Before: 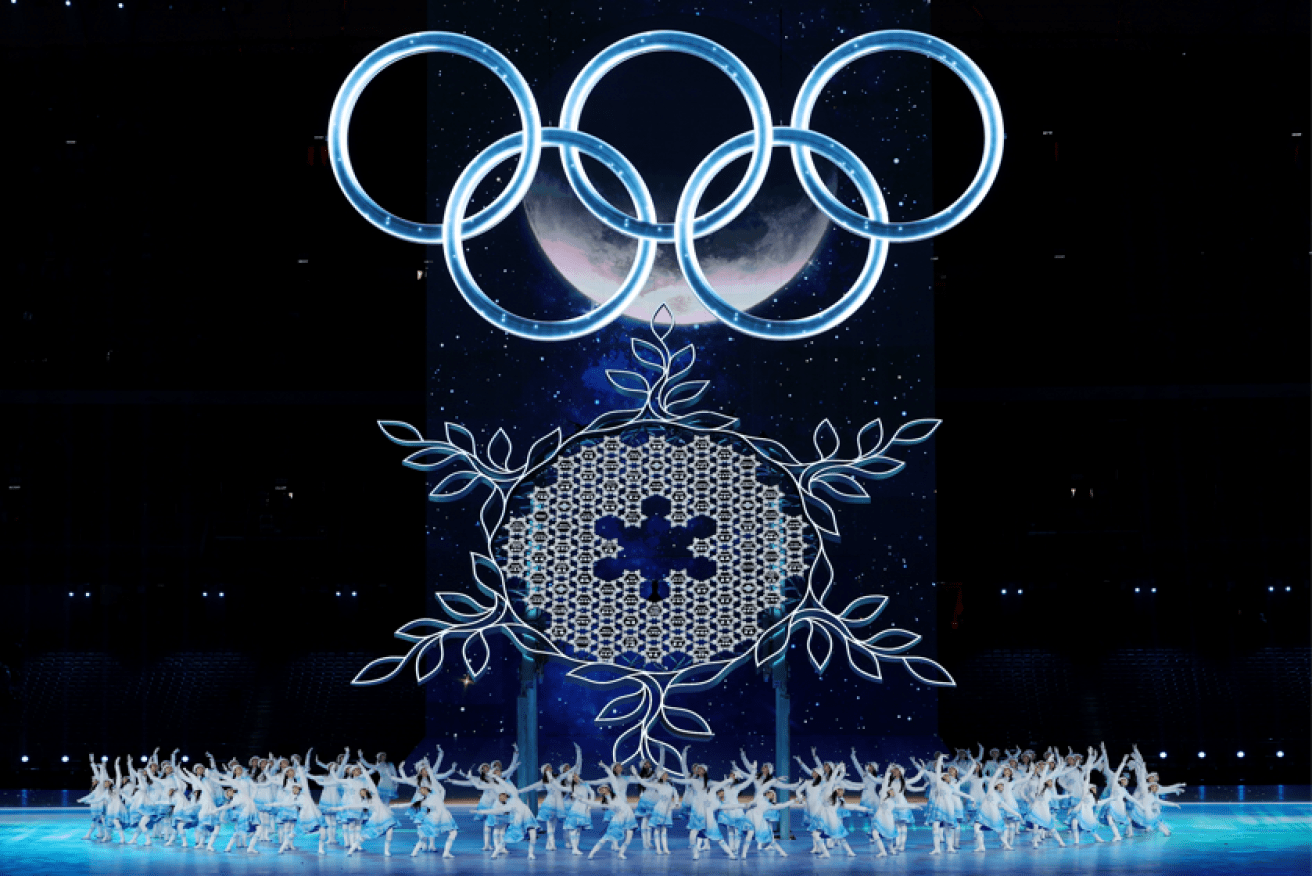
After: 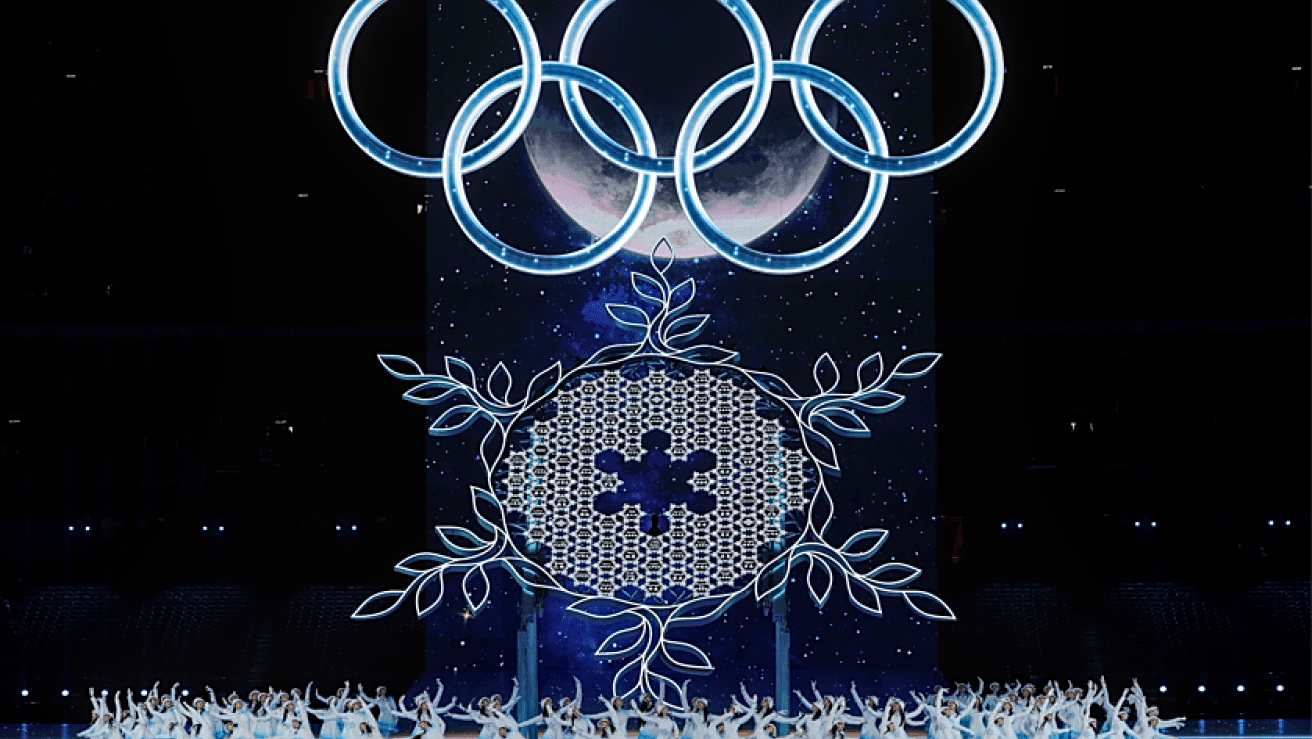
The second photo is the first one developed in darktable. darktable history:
local contrast: on, module defaults
sharpen: on, module defaults
crop: top 7.599%, bottom 7.955%
